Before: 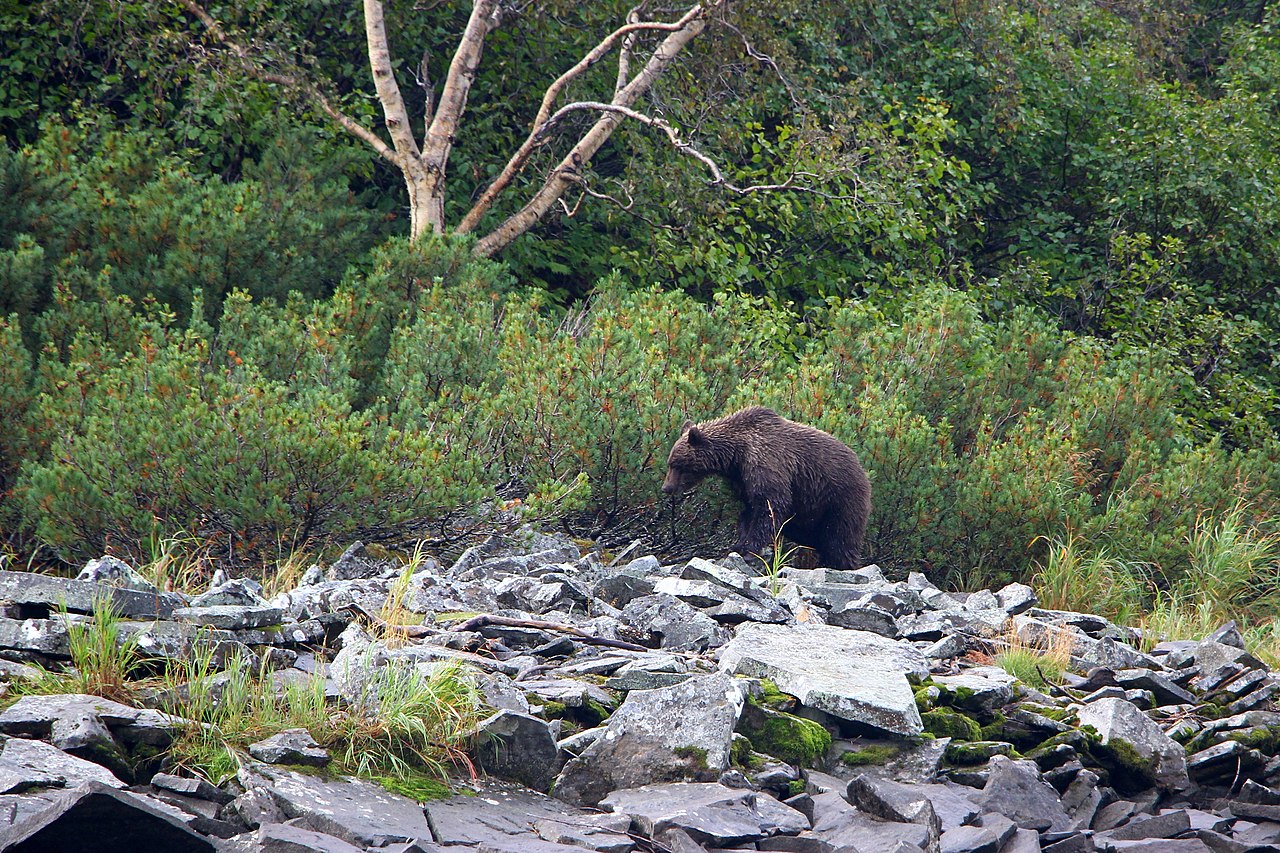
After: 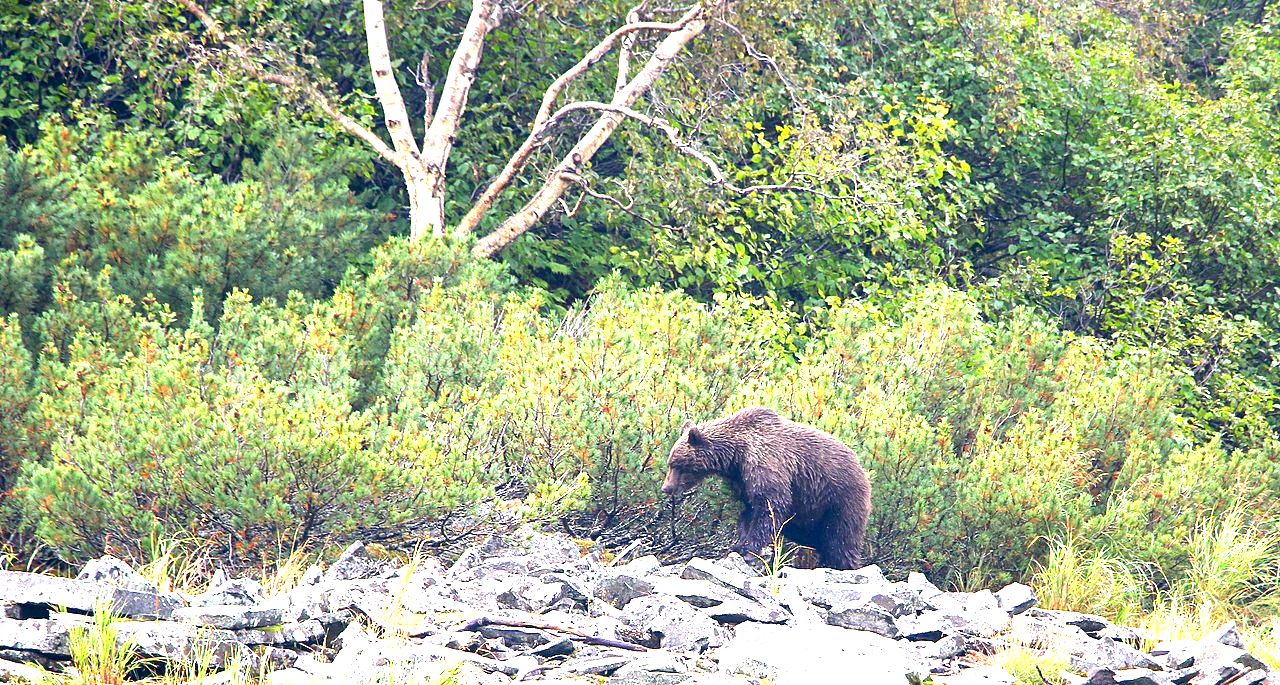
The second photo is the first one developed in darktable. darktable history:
crop: bottom 19.644%
exposure: black level correction 0, exposure 2 EV, compensate highlight preservation false
color correction: highlights a* 5.38, highlights b* 5.3, shadows a* -4.26, shadows b* -5.11
